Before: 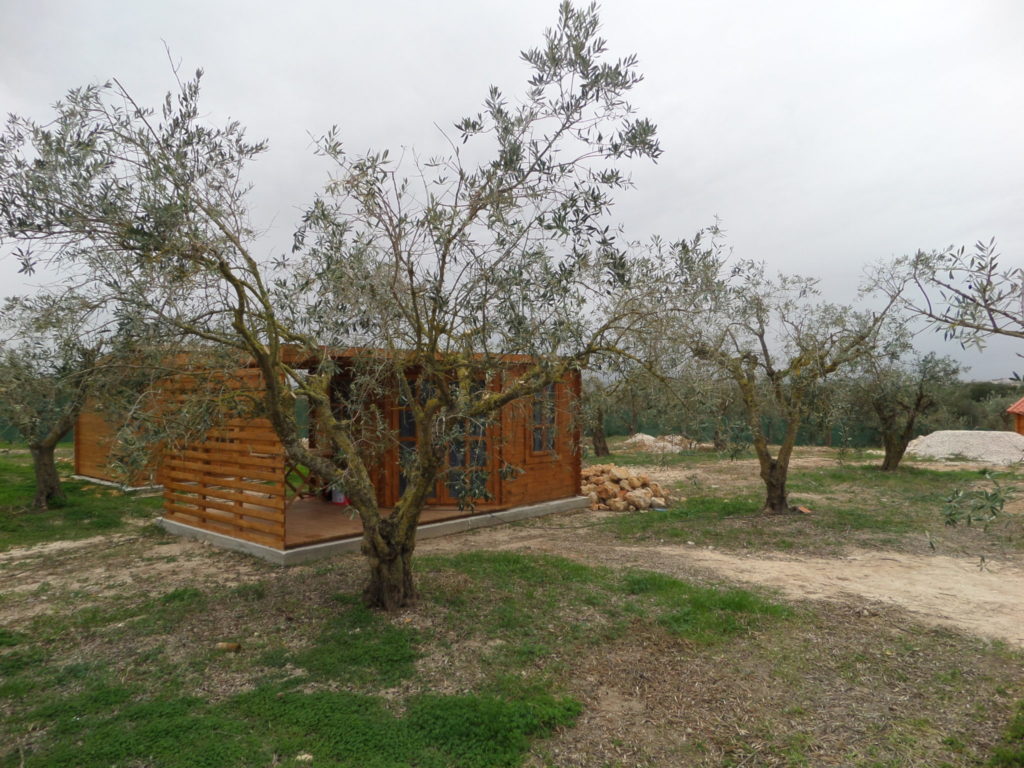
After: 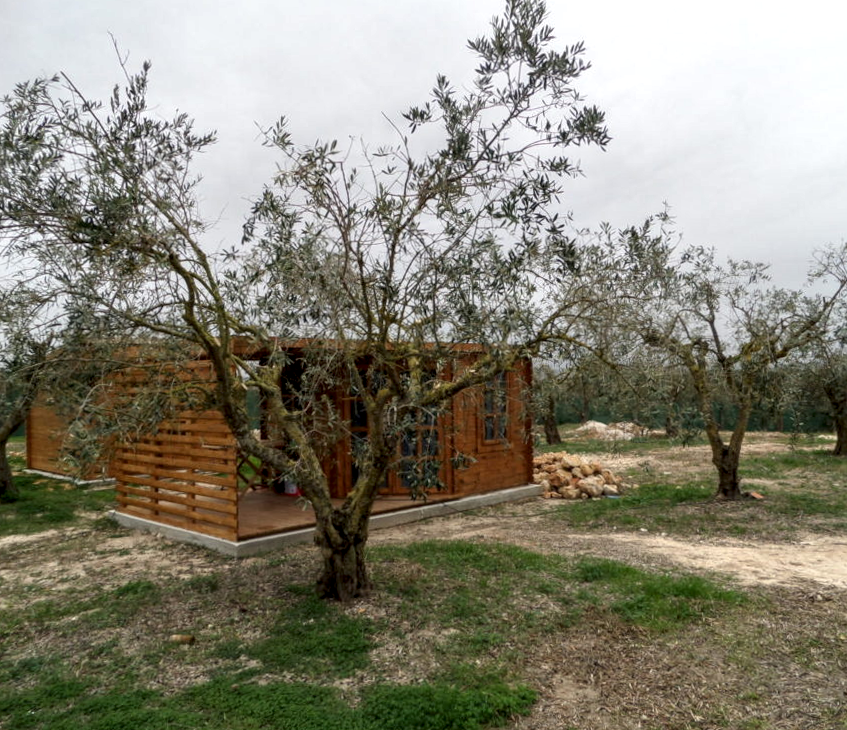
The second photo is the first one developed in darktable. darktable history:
local contrast: highlights 60%, shadows 63%, detail 160%
crop and rotate: angle 0.663°, left 4.165%, top 0.795%, right 11.836%, bottom 2.627%
